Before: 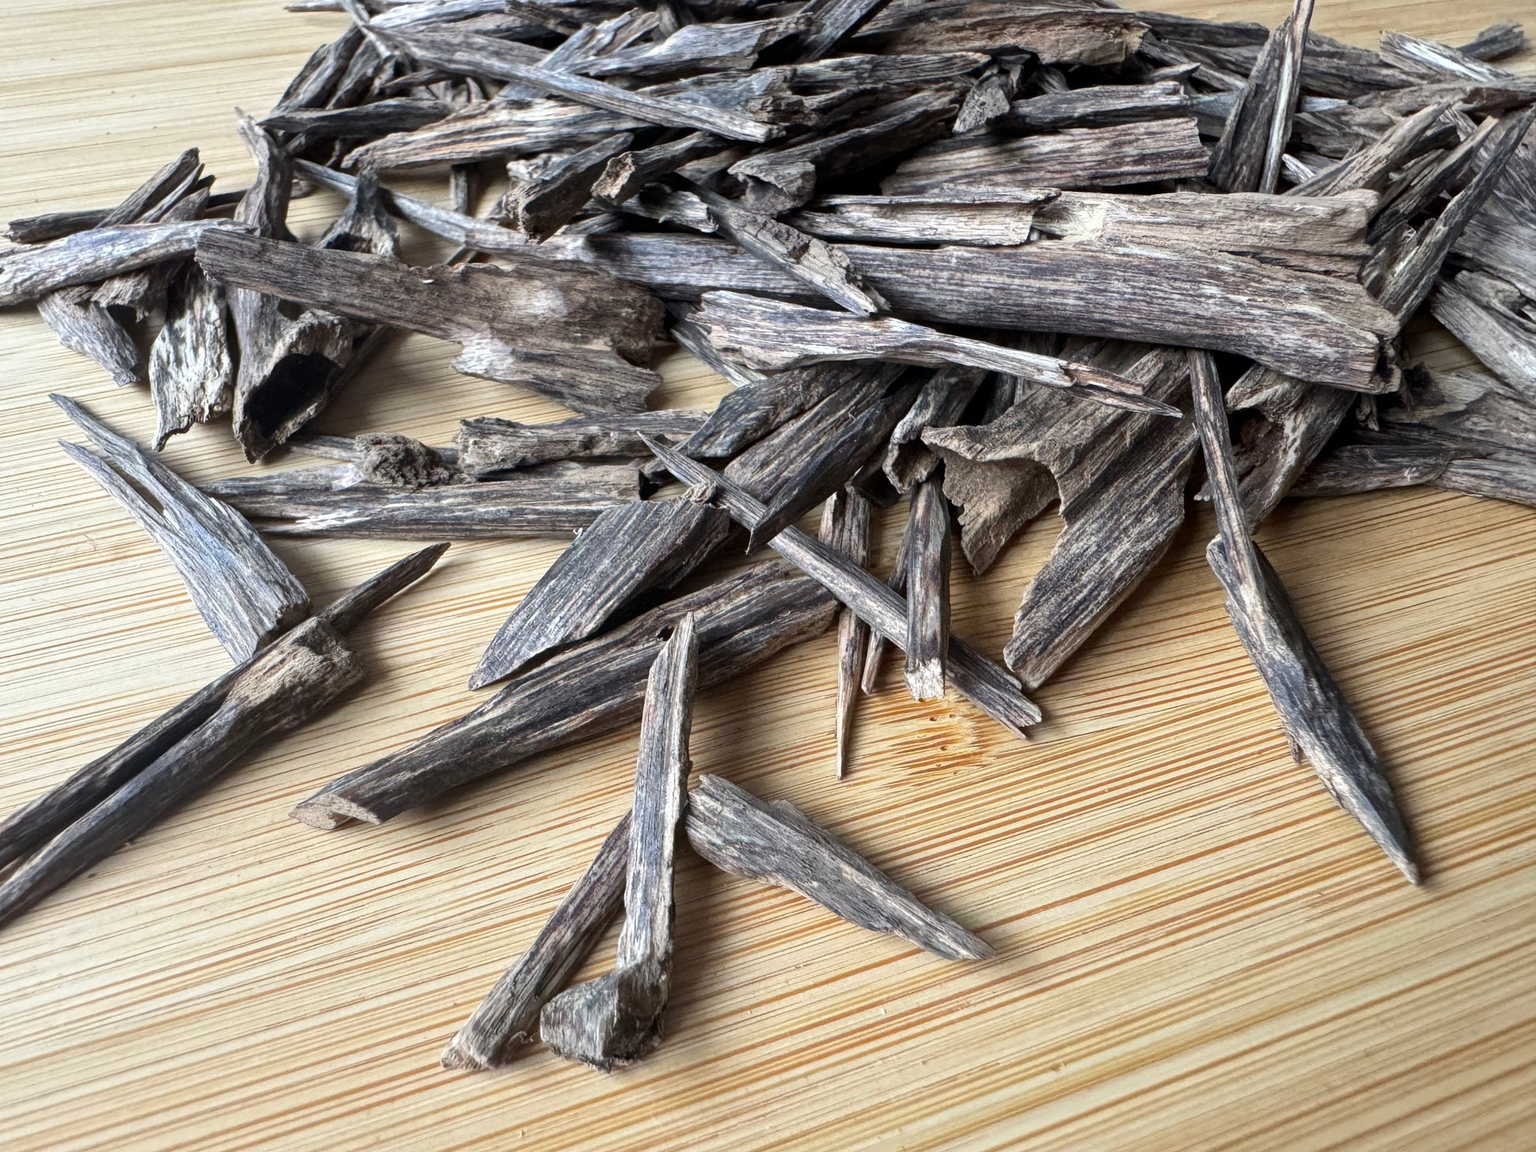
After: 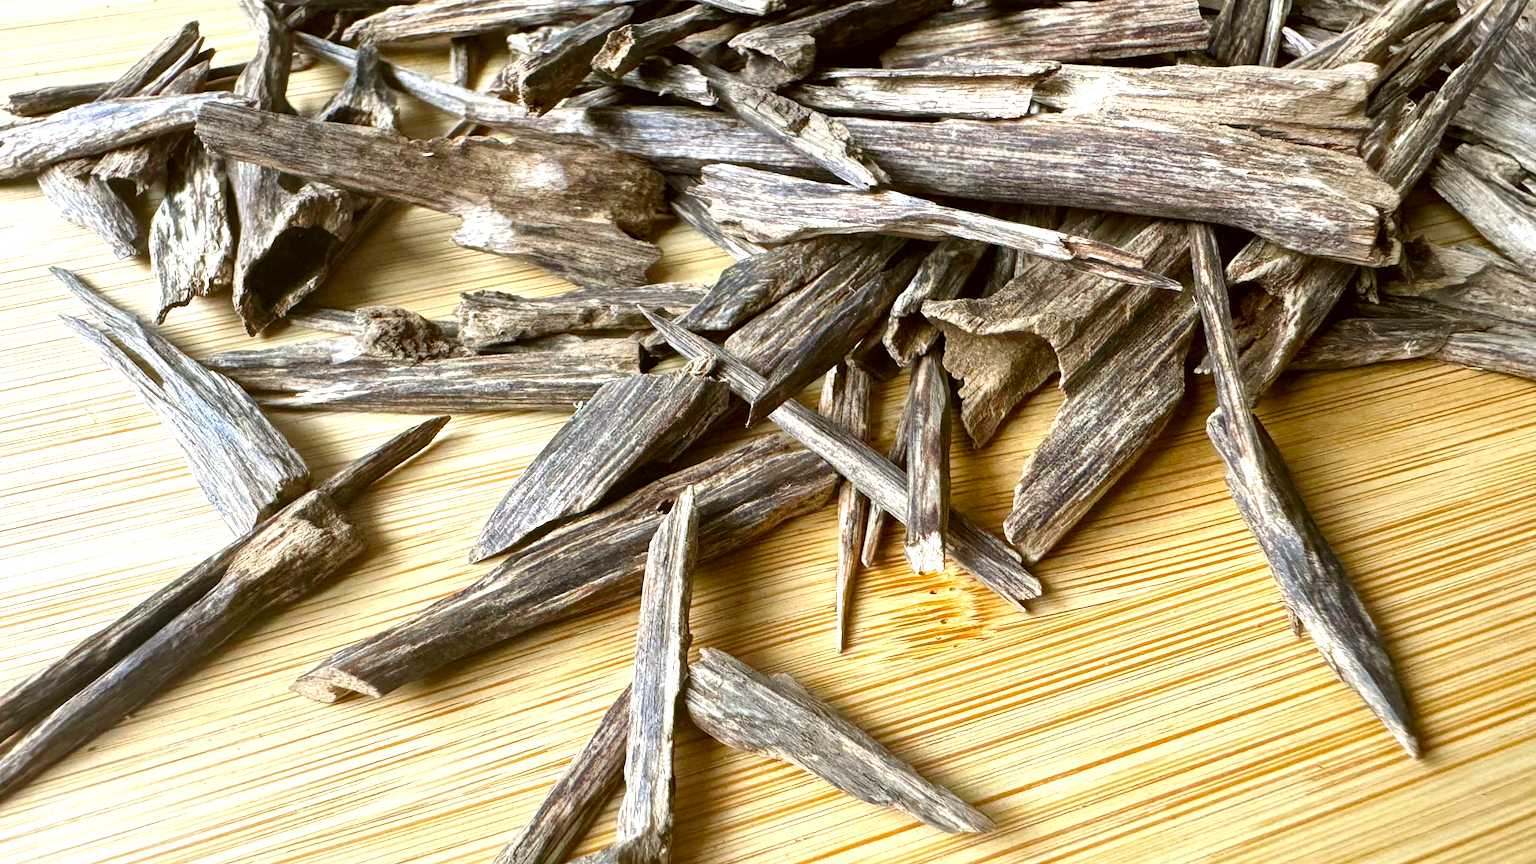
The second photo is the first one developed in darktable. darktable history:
white balance: red 1.004, blue 1.024
exposure: black level correction 0, exposure 0.5 EV, compensate exposure bias true, compensate highlight preservation false
crop: top 11.038%, bottom 13.962%
color correction: highlights a* -1.43, highlights b* 10.12, shadows a* 0.395, shadows b* 19.35
color balance rgb: perceptual saturation grading › global saturation 45%, perceptual saturation grading › highlights -25%, perceptual saturation grading › shadows 50%, perceptual brilliance grading › global brilliance 3%, global vibrance 3%
